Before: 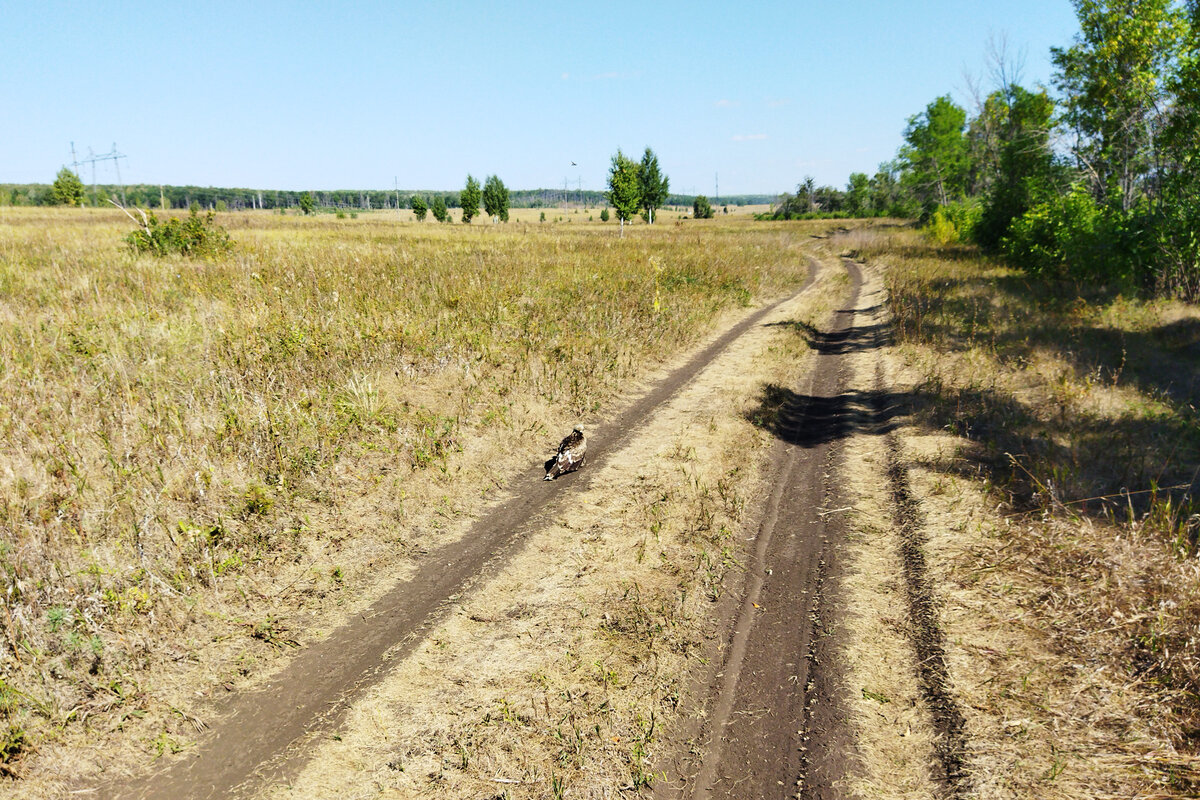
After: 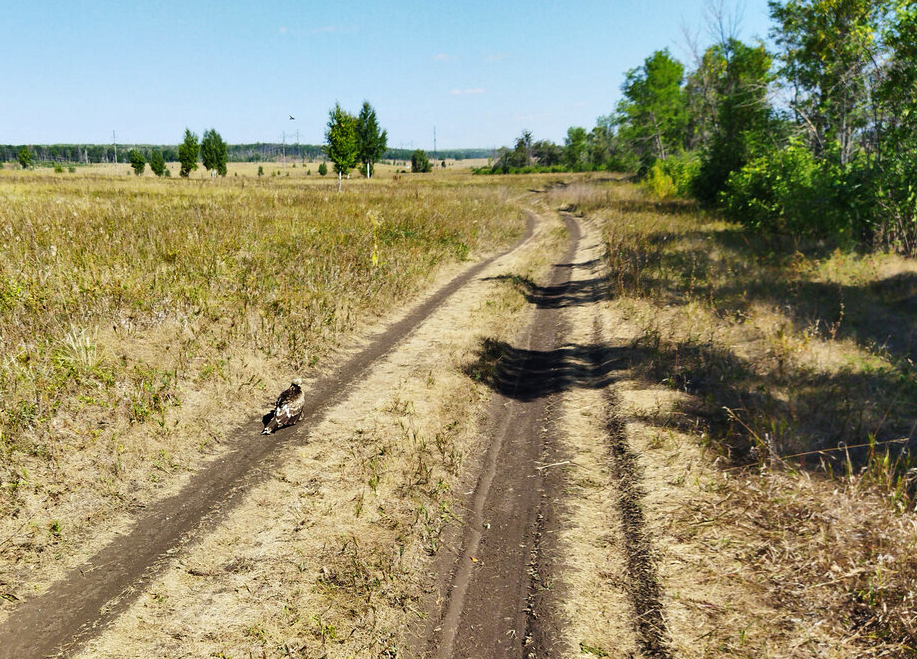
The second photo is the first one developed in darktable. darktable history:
crop: left 23.552%, top 5.858%, bottom 11.726%
shadows and highlights: shadows 52.89, soften with gaussian
